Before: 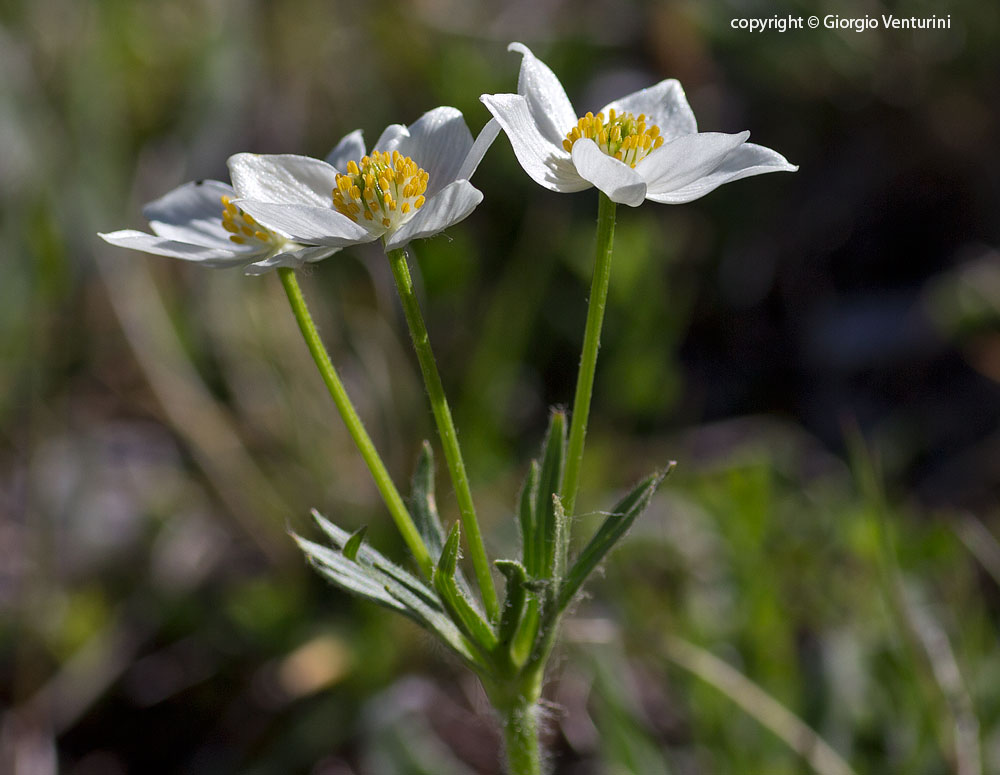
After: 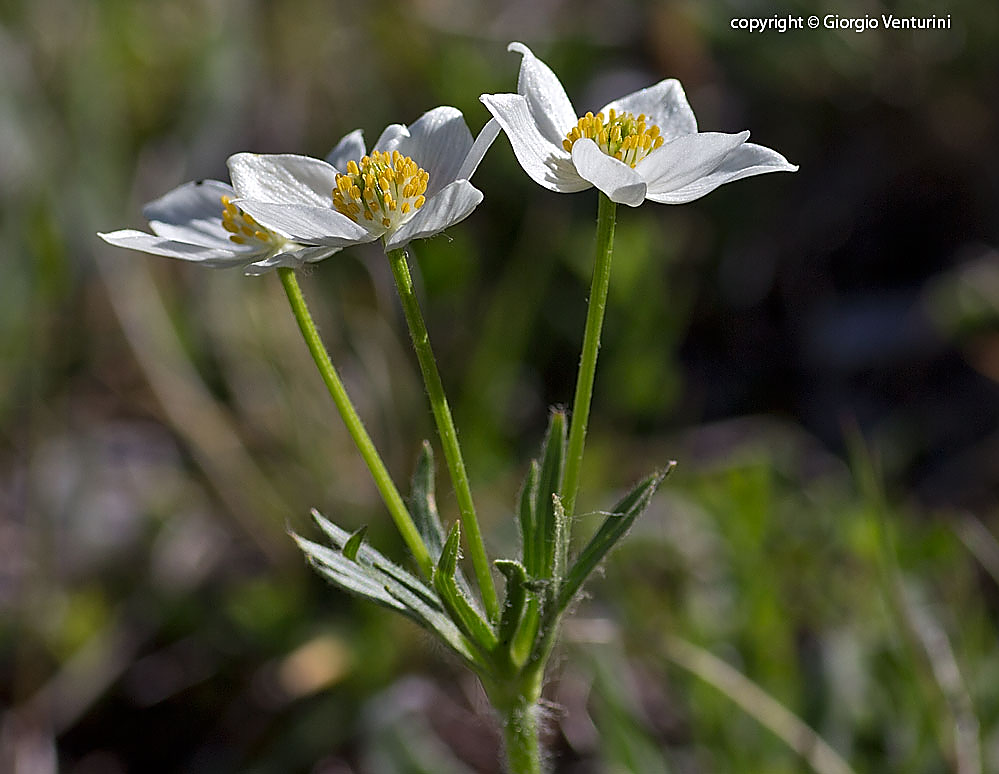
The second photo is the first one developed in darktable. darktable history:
sharpen: radius 1.377, amount 1.264, threshold 0.679
crop and rotate: left 0.098%, bottom 0.01%
